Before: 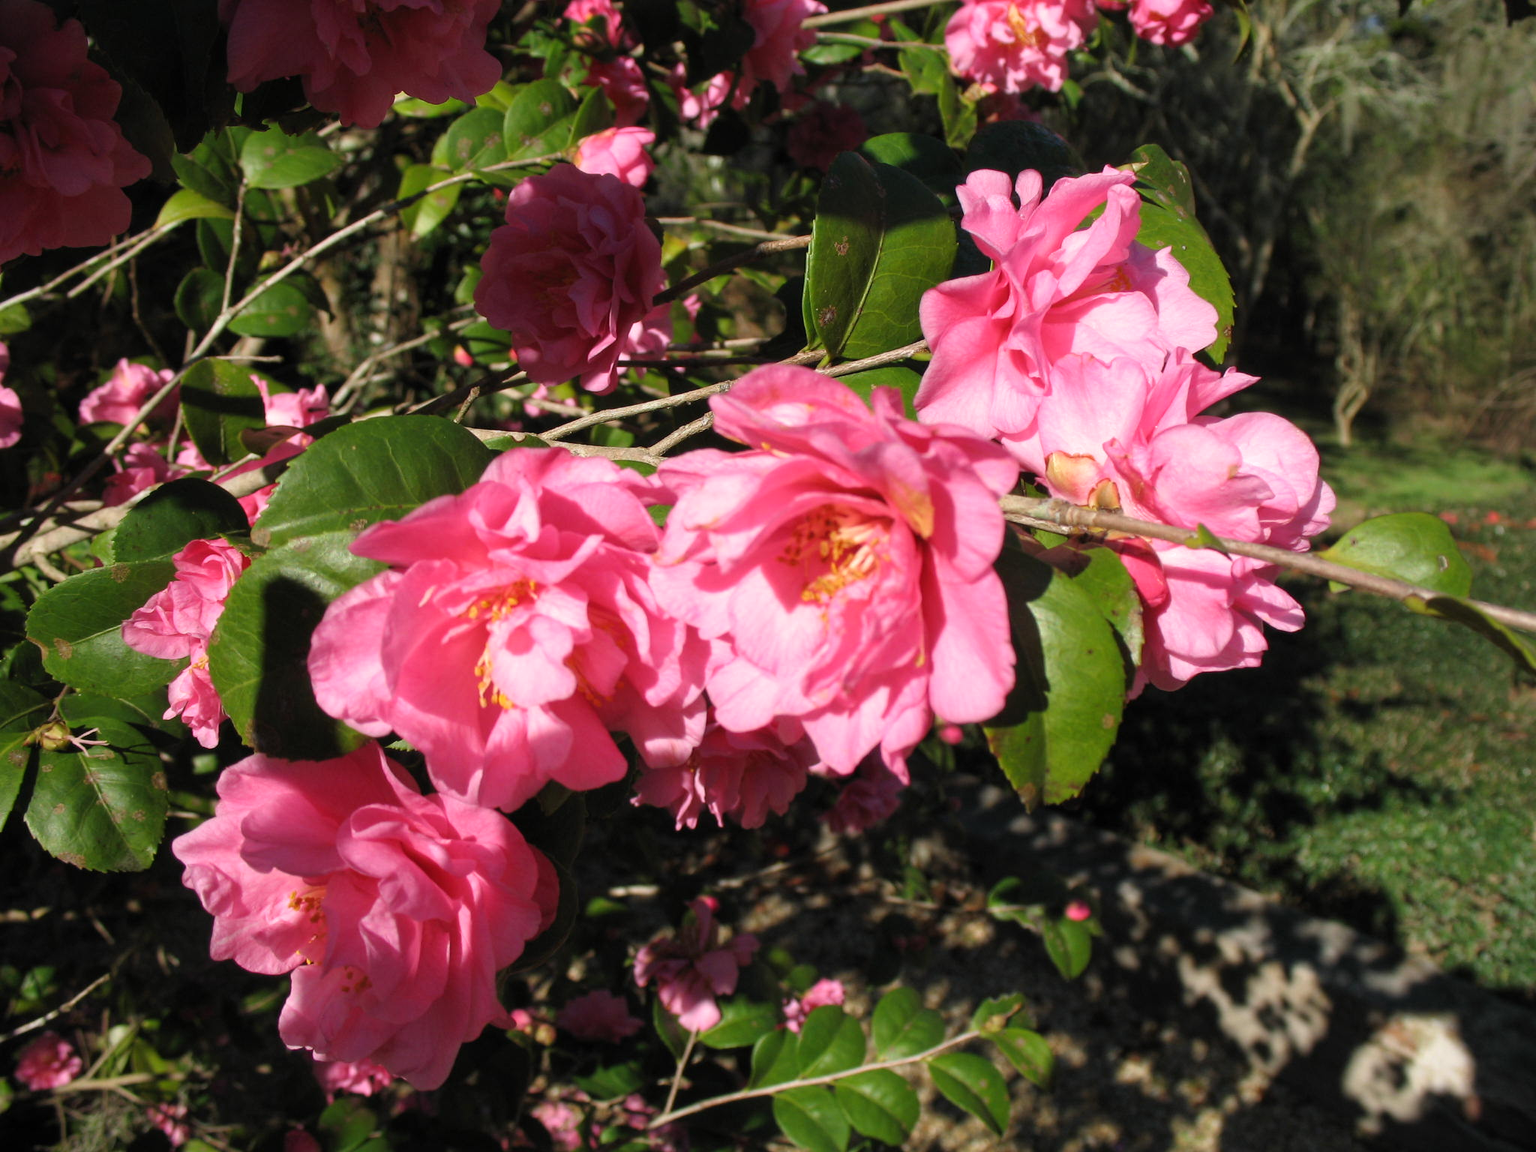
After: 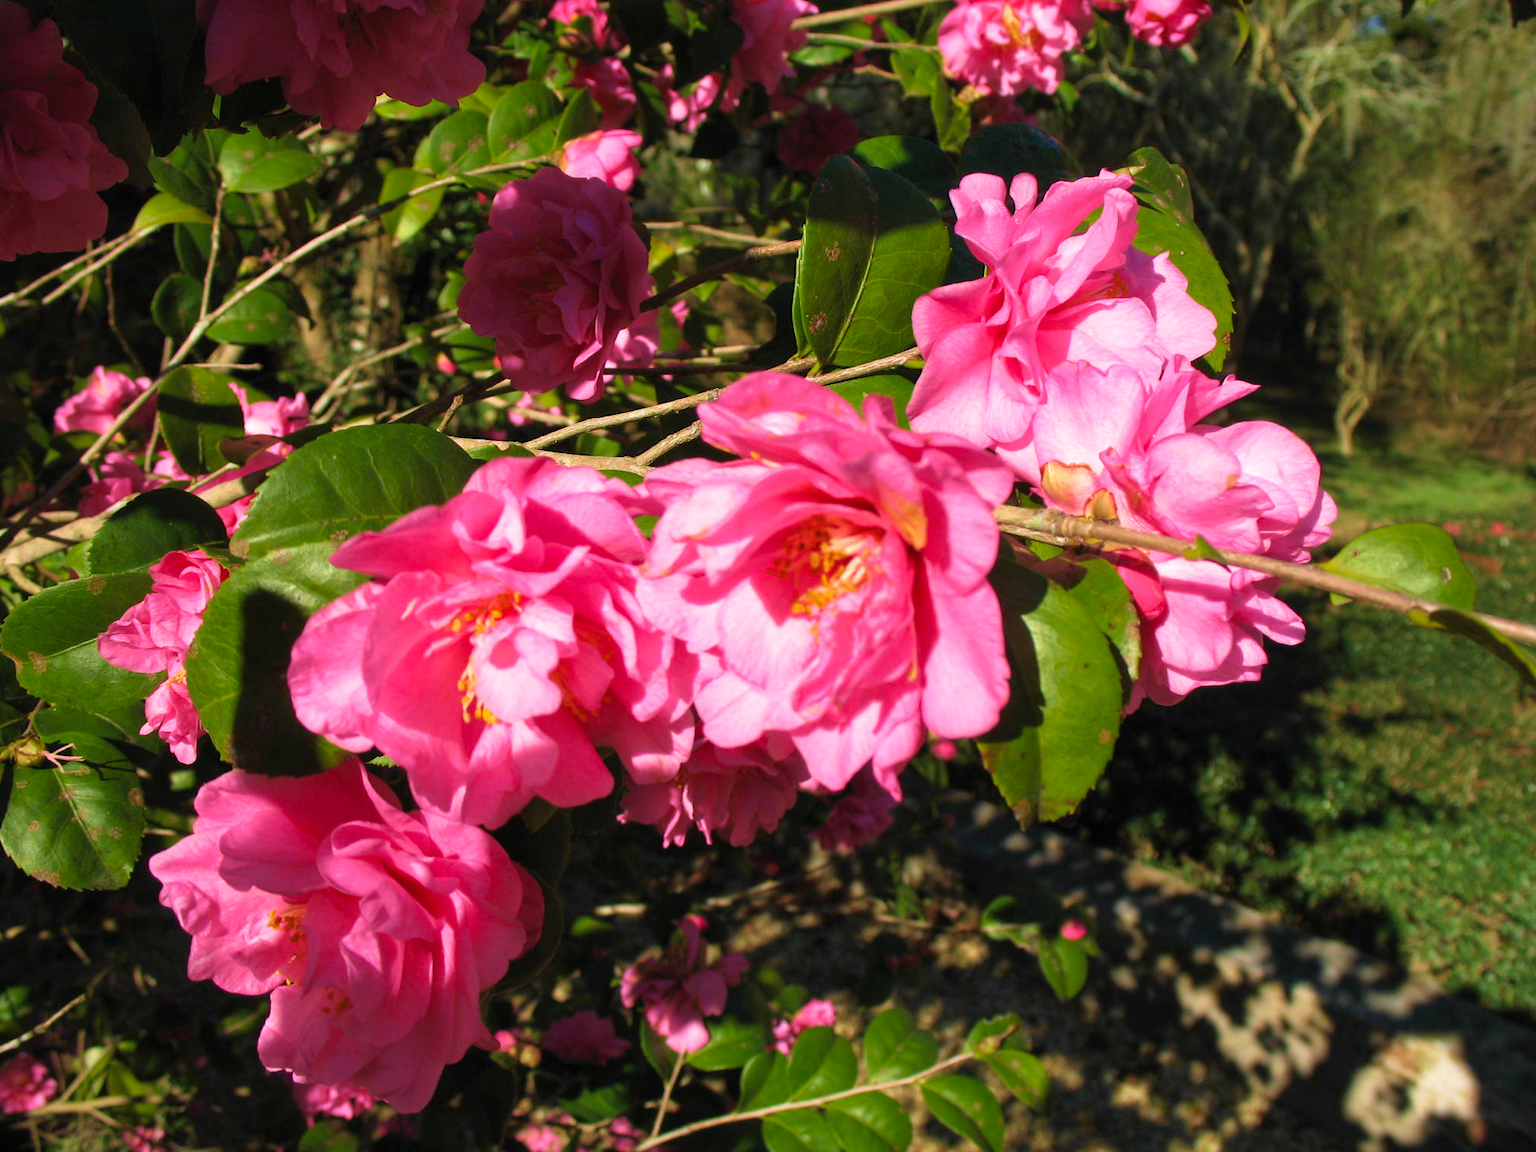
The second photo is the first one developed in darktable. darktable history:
velvia: strength 56%
crop: left 1.743%, right 0.268%, bottom 2.011%
exposure: exposure 0.078 EV, compensate highlight preservation false
shadows and highlights: shadows 25, highlights -25
color balance rgb: perceptual saturation grading › global saturation 10%, global vibrance 20%
